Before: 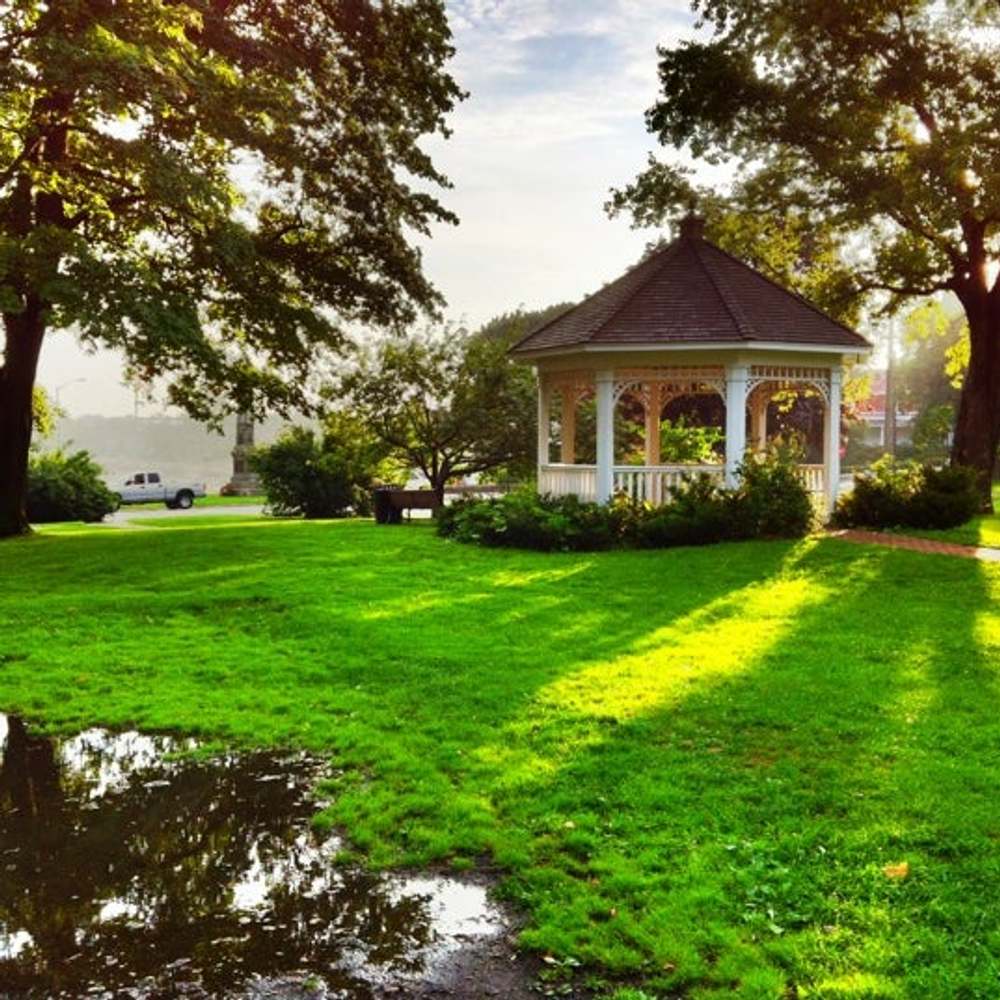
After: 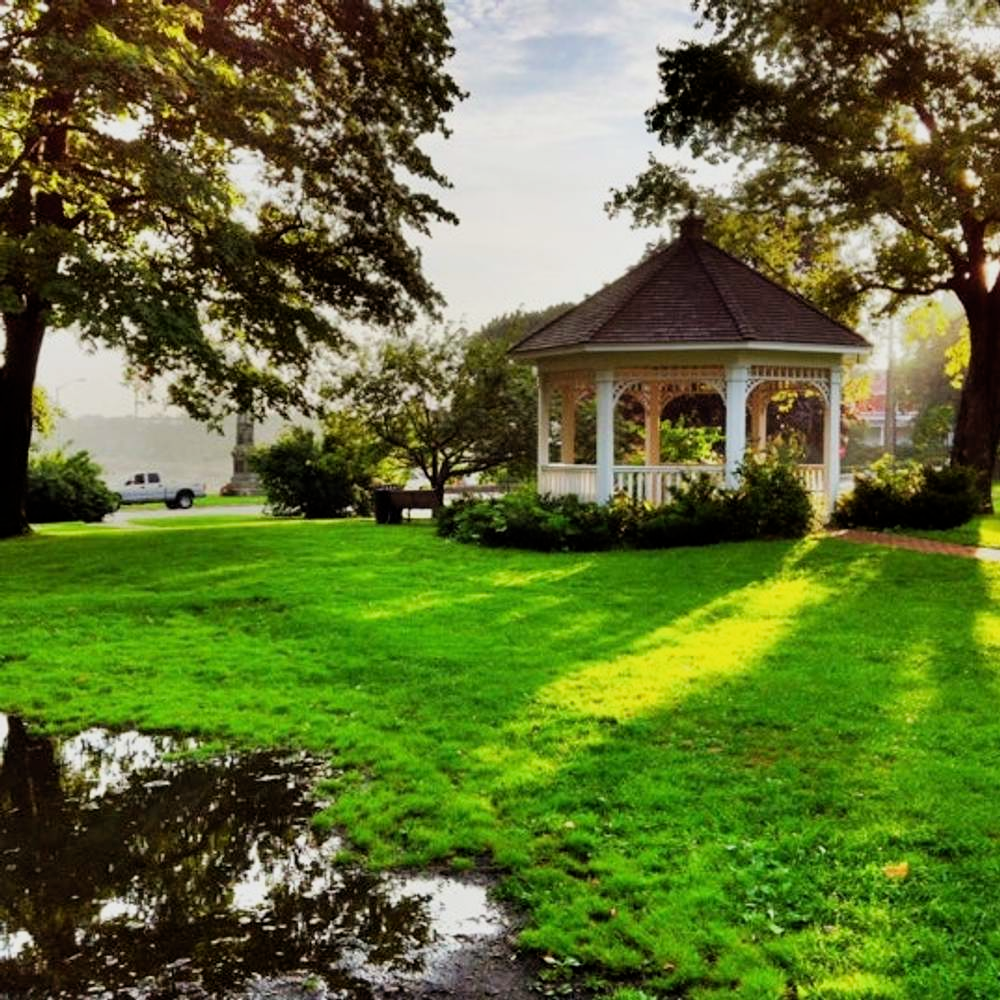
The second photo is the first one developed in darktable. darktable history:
exposure: exposure 0.014 EV, compensate highlight preservation false
tone equalizer: edges refinement/feathering 500, mask exposure compensation -1.57 EV, preserve details no
filmic rgb: middle gray luminance 9.01%, black relative exposure -10.64 EV, white relative exposure 3.45 EV, target black luminance 0%, hardness 5.98, latitude 59.56%, contrast 1.089, highlights saturation mix 4.87%, shadows ↔ highlights balance 28.88%
